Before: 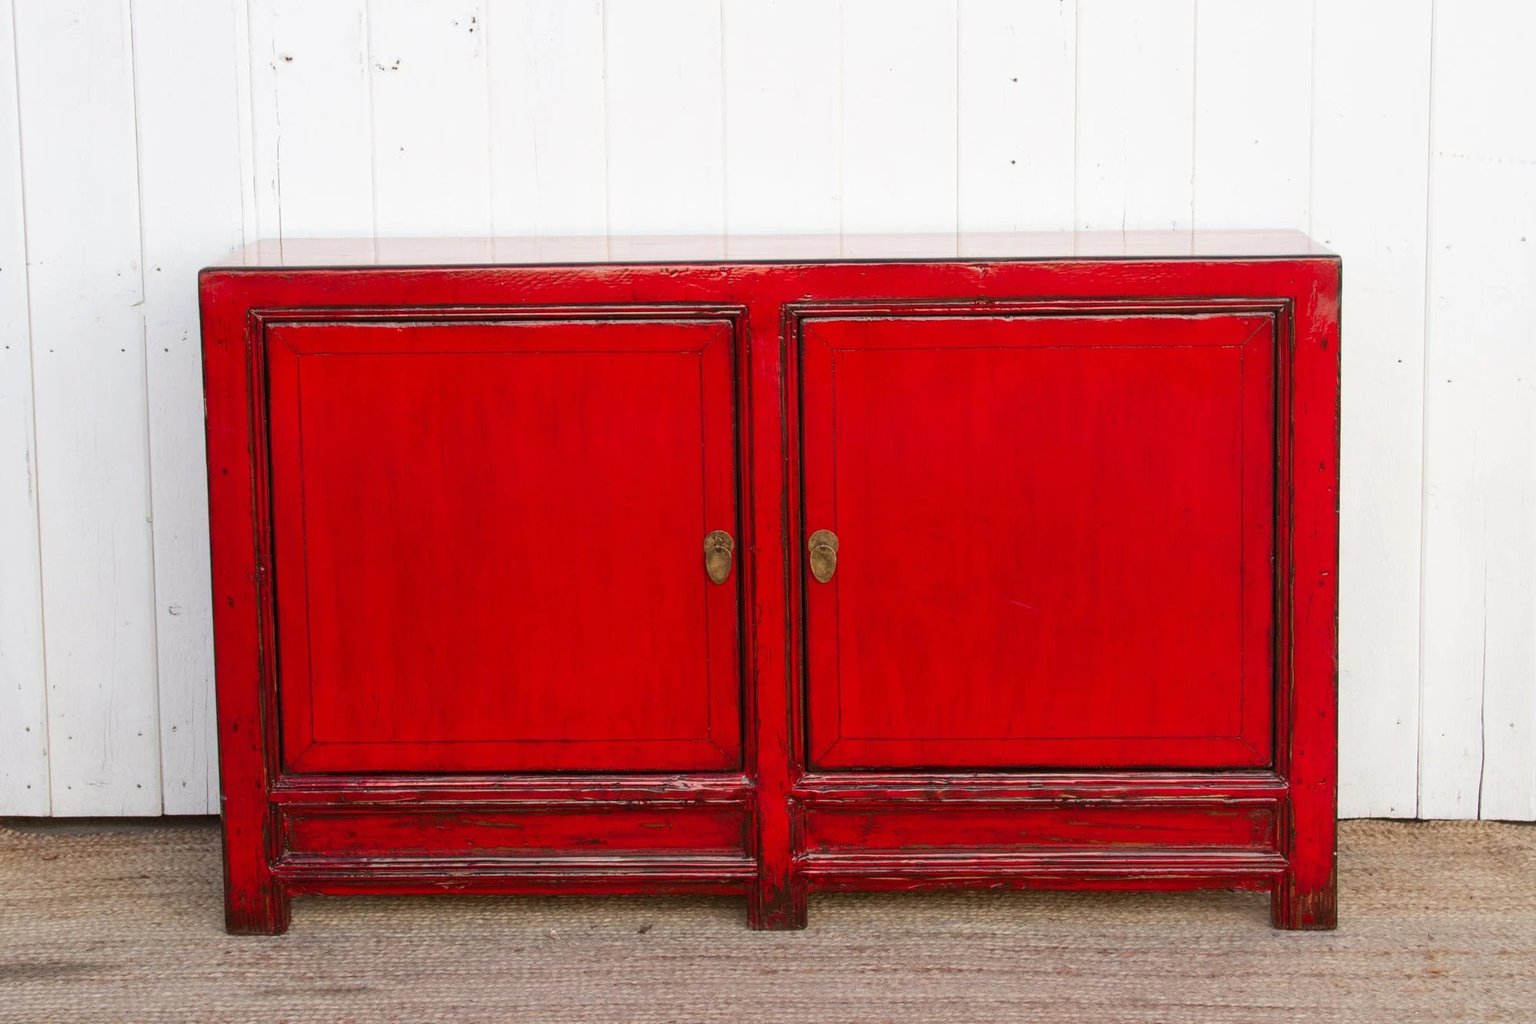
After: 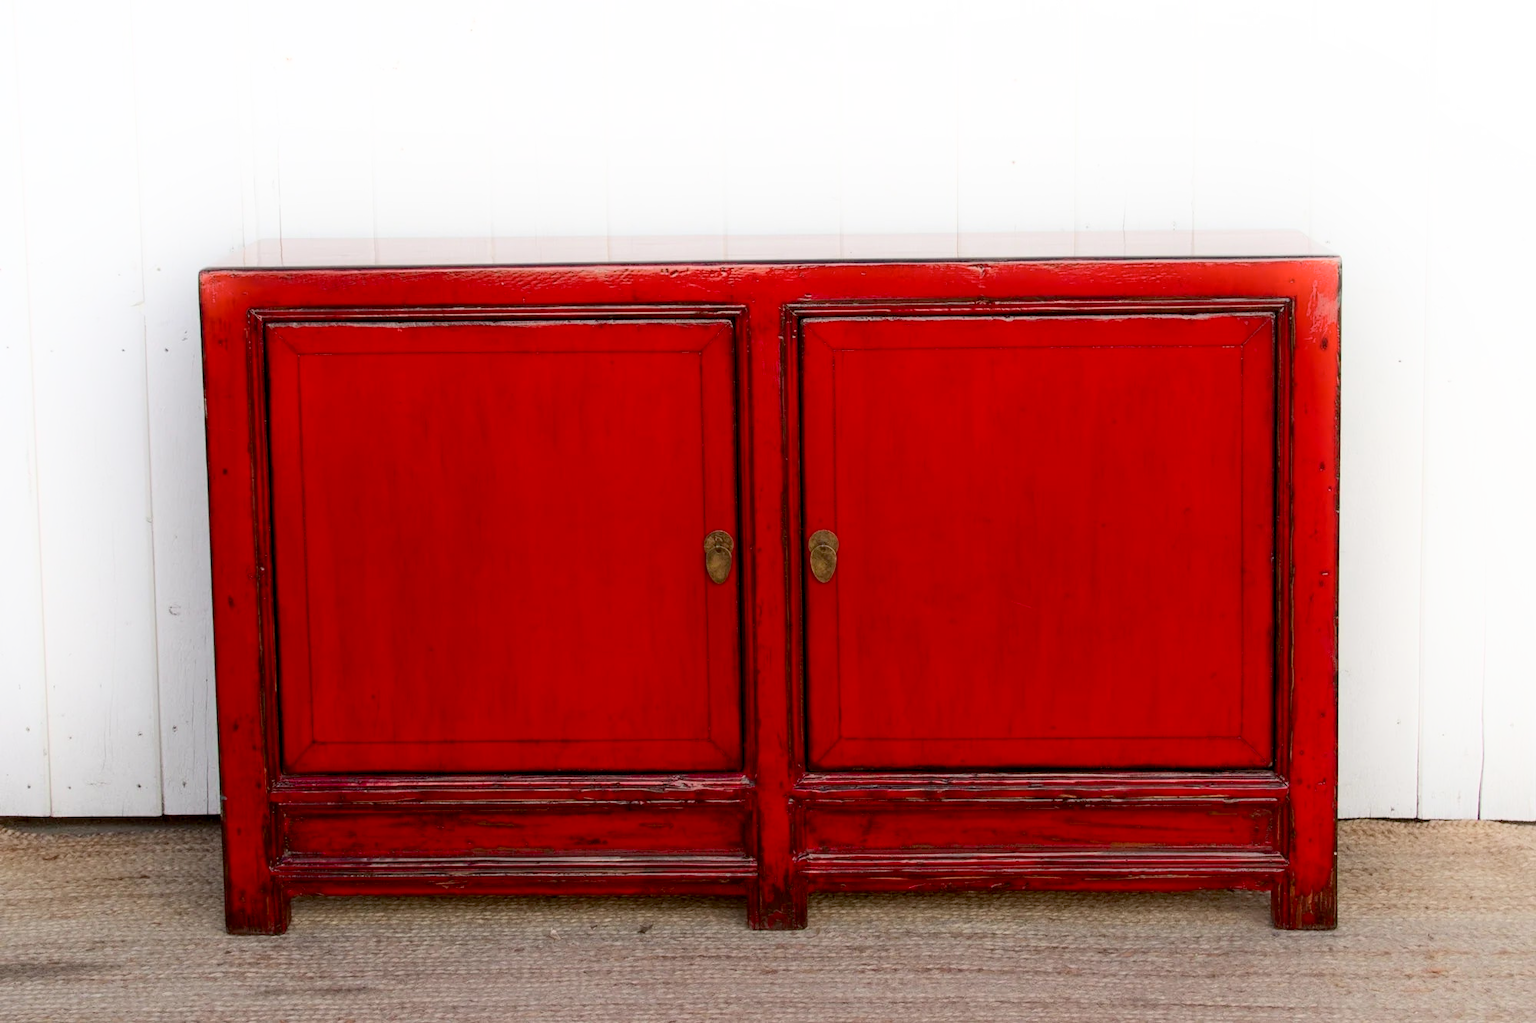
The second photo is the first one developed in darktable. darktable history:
exposure: black level correction 0.009, exposure -0.166 EV, compensate highlight preservation false
shadows and highlights: shadows -55.74, highlights 87.08, soften with gaussian
